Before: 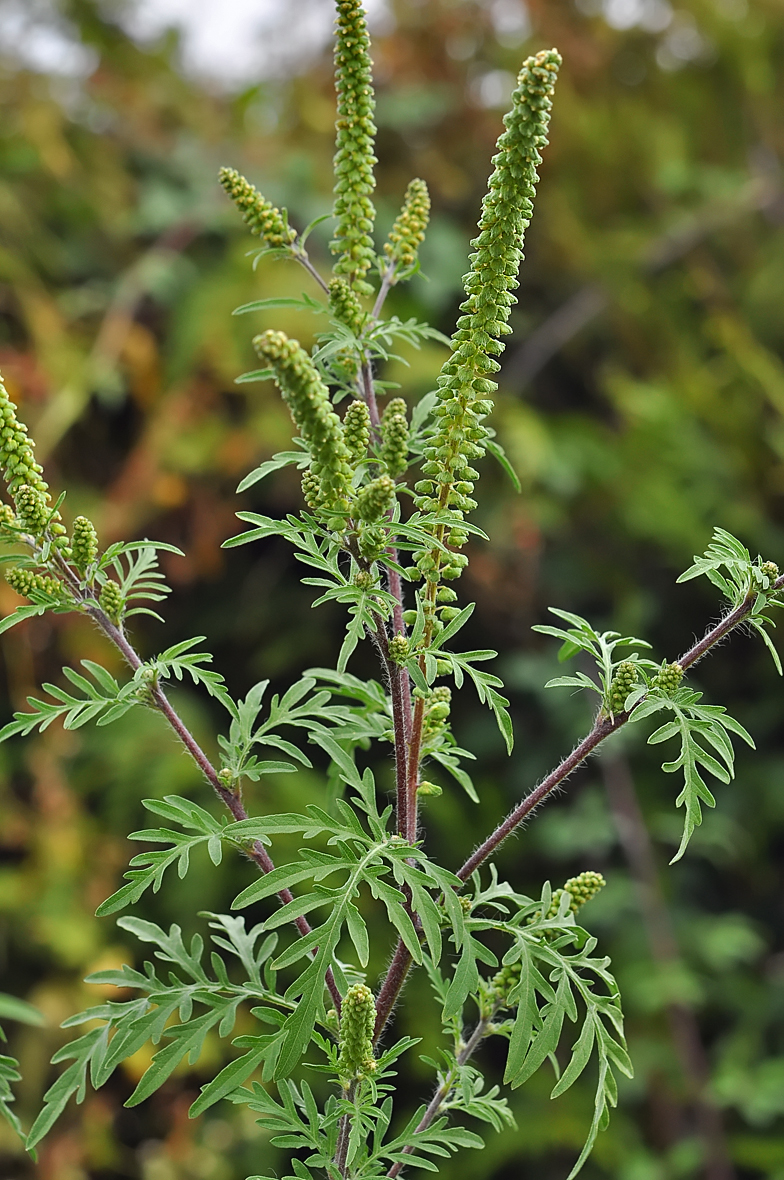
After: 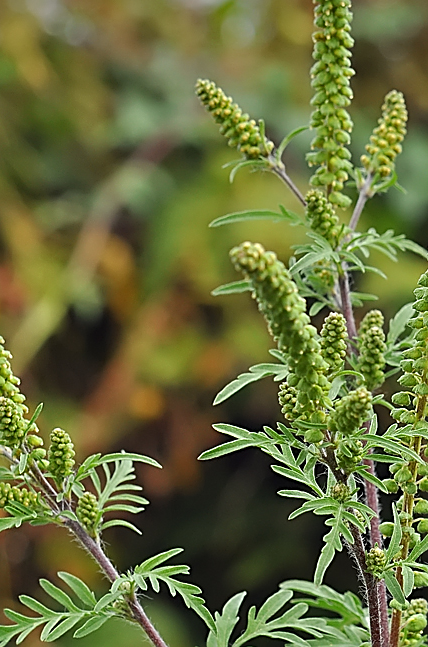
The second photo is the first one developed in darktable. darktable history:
crop and rotate: left 3.047%, top 7.509%, right 42.236%, bottom 37.598%
sharpen: on, module defaults
